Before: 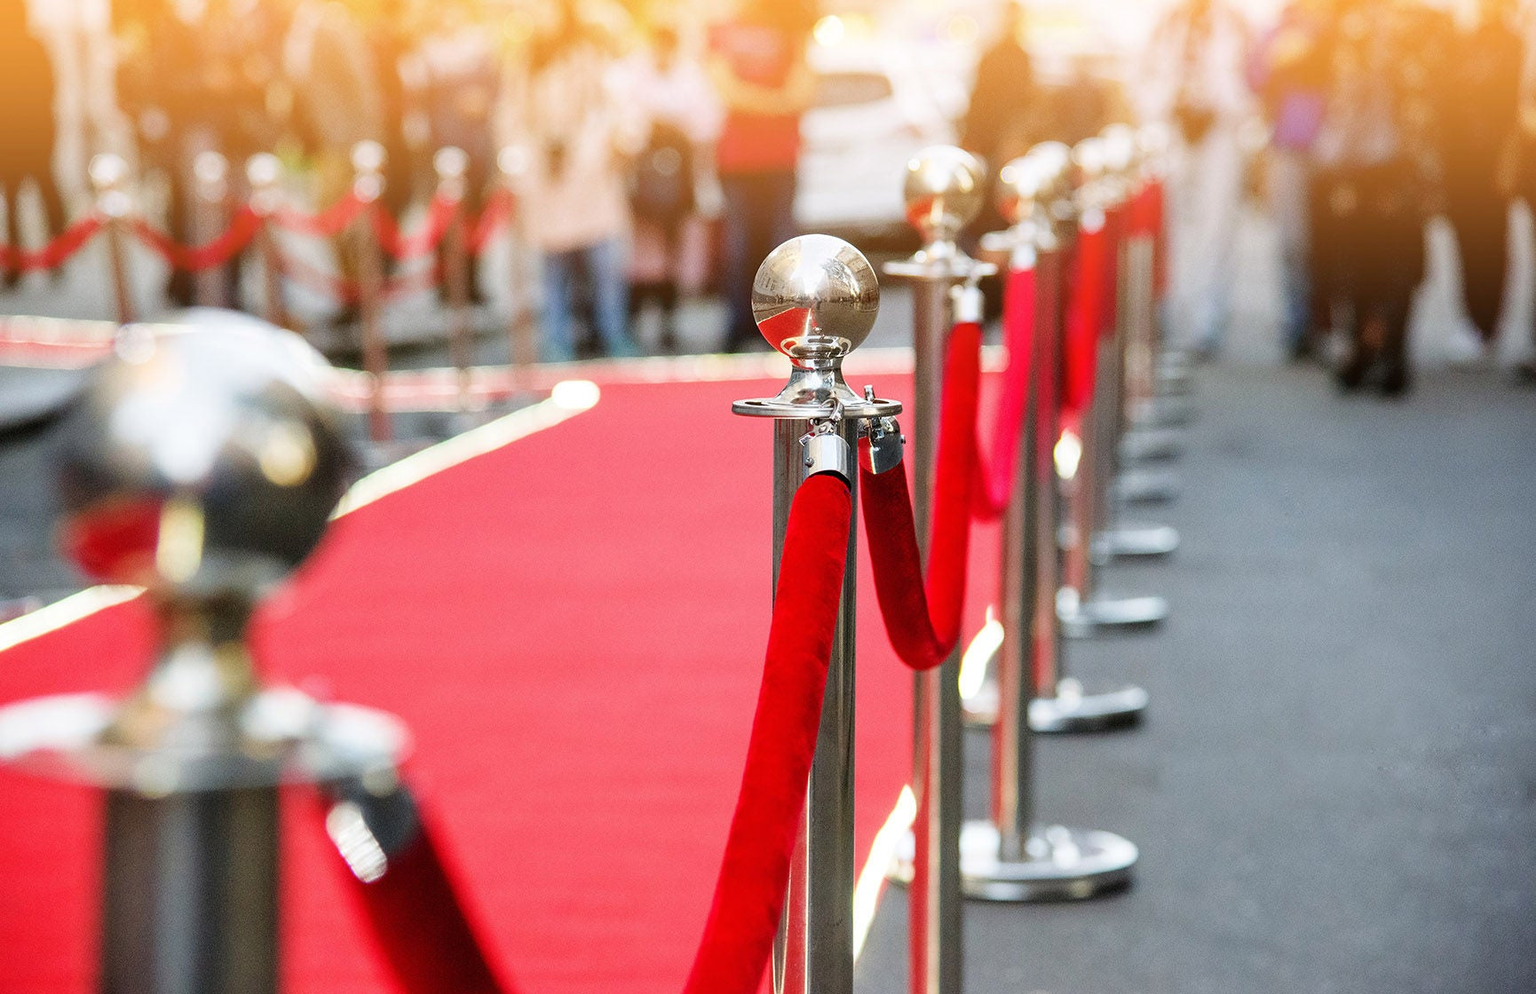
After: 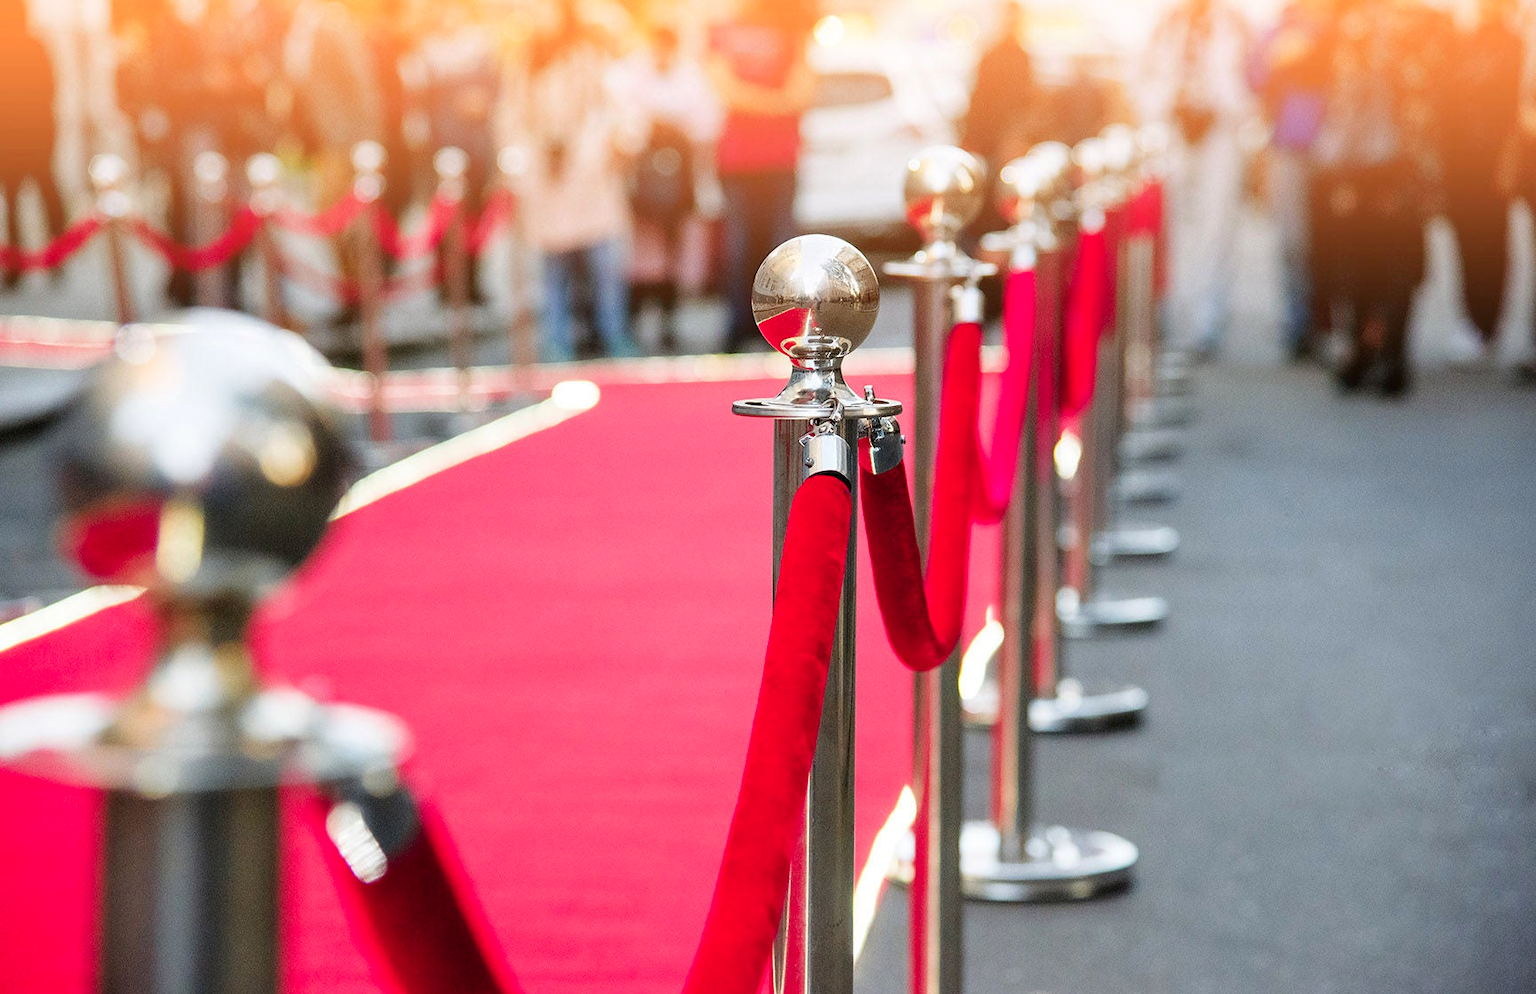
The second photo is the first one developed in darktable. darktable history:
color zones: curves: ch1 [(0.309, 0.524) (0.41, 0.329) (0.508, 0.509)]; ch2 [(0.25, 0.457) (0.75, 0.5)]
